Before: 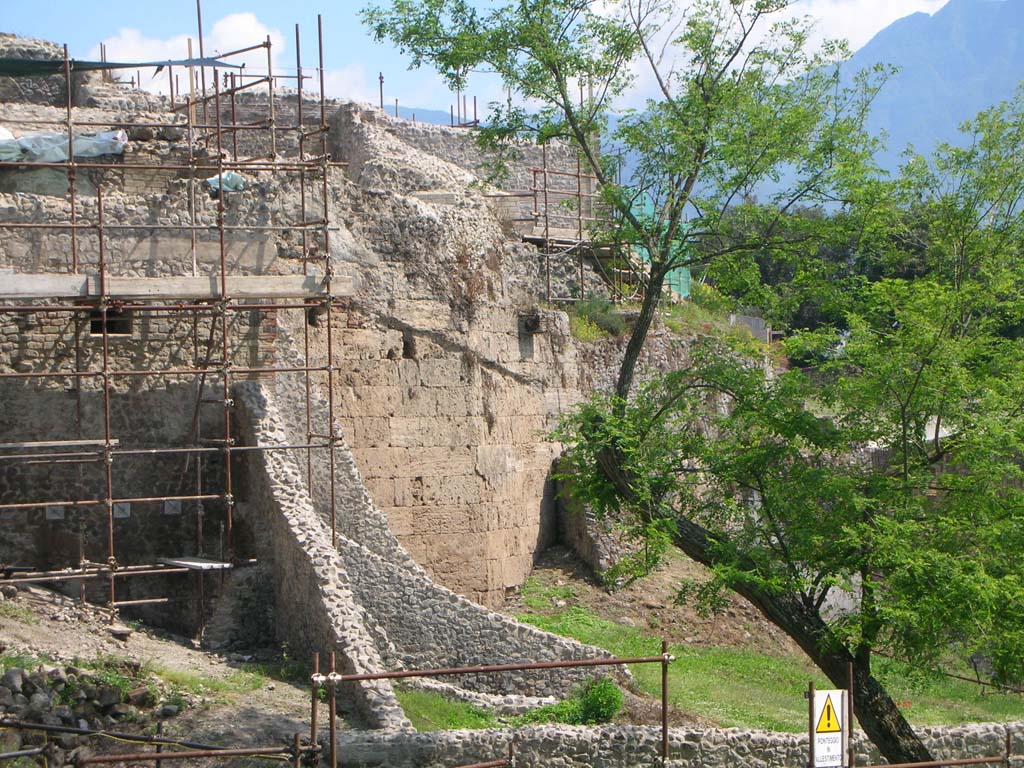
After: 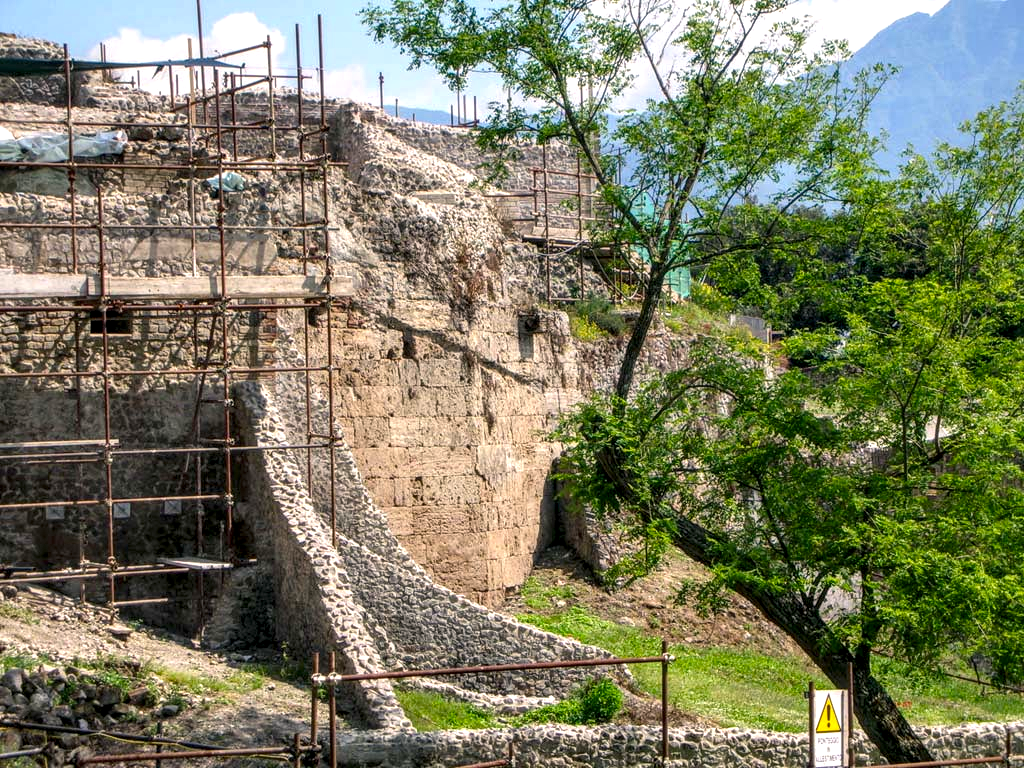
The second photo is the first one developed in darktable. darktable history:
color balance rgb: highlights gain › chroma 1.586%, highlights gain › hue 55.36°, linear chroma grading › global chroma 9.939%, perceptual saturation grading › global saturation 15.05%
local contrast: highlights 5%, shadows 5%, detail 182%
